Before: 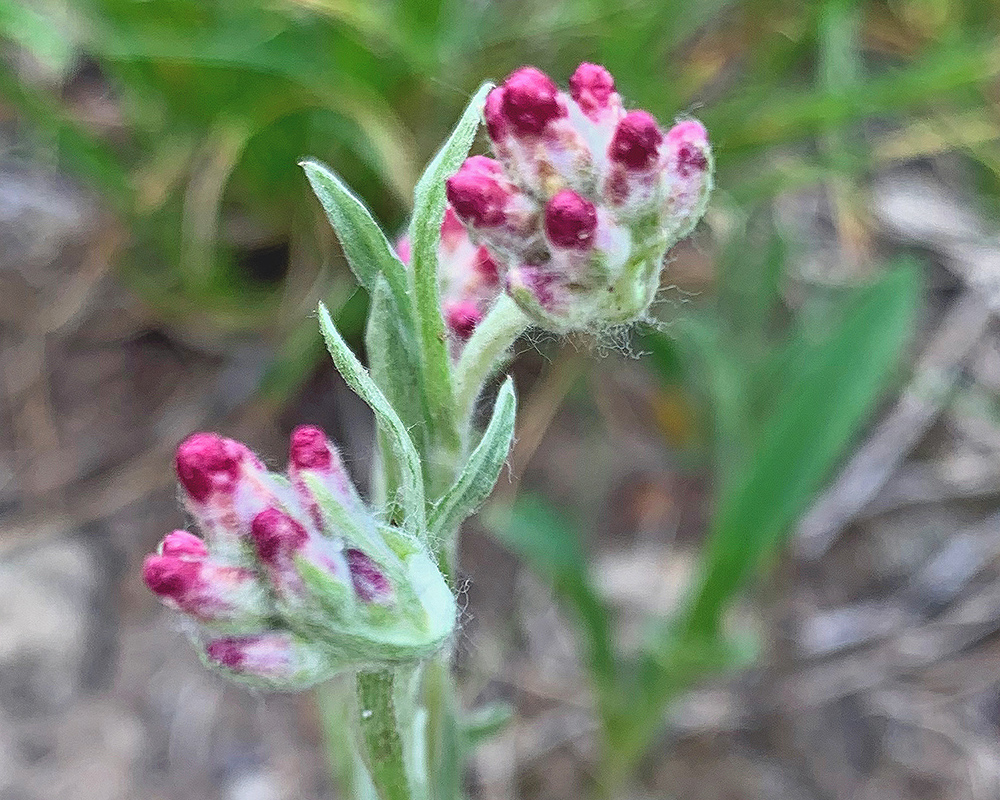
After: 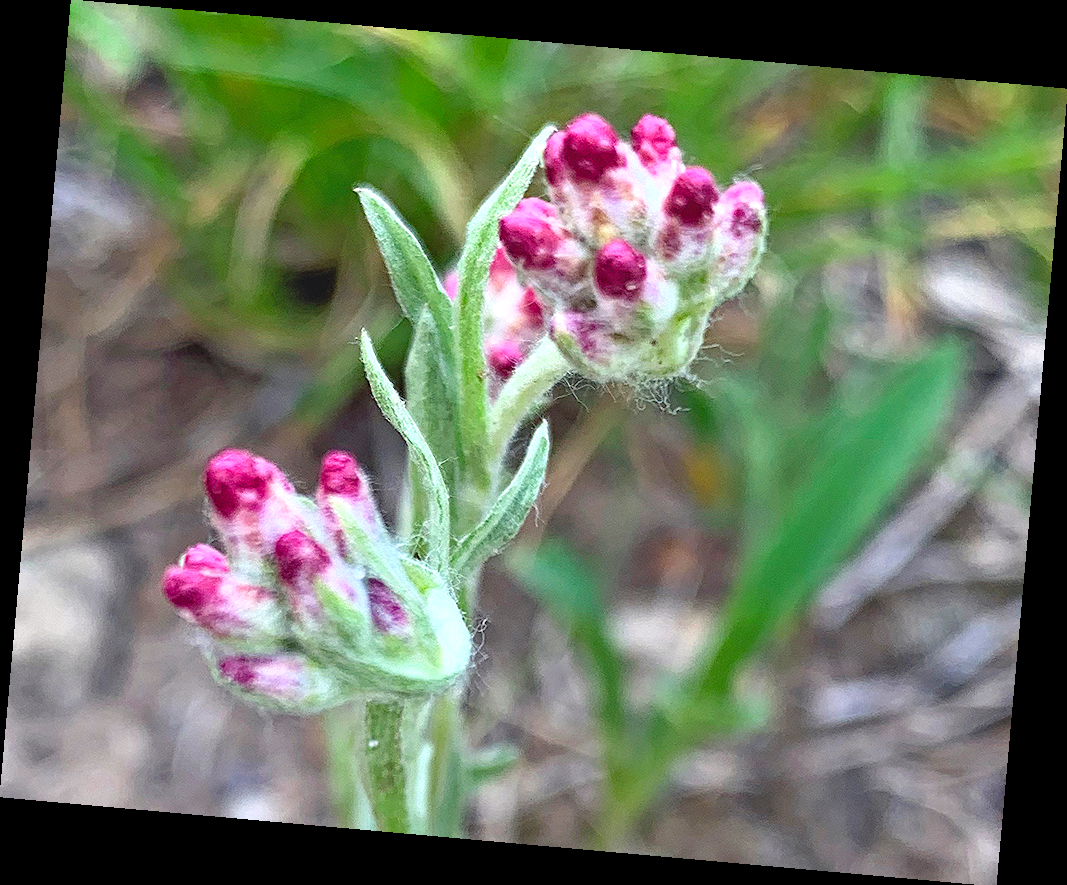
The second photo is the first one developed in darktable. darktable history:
rotate and perspective: rotation 5.12°, automatic cropping off
haze removal: compatibility mode true, adaptive false
exposure: exposure 0.375 EV, compensate highlight preservation false
